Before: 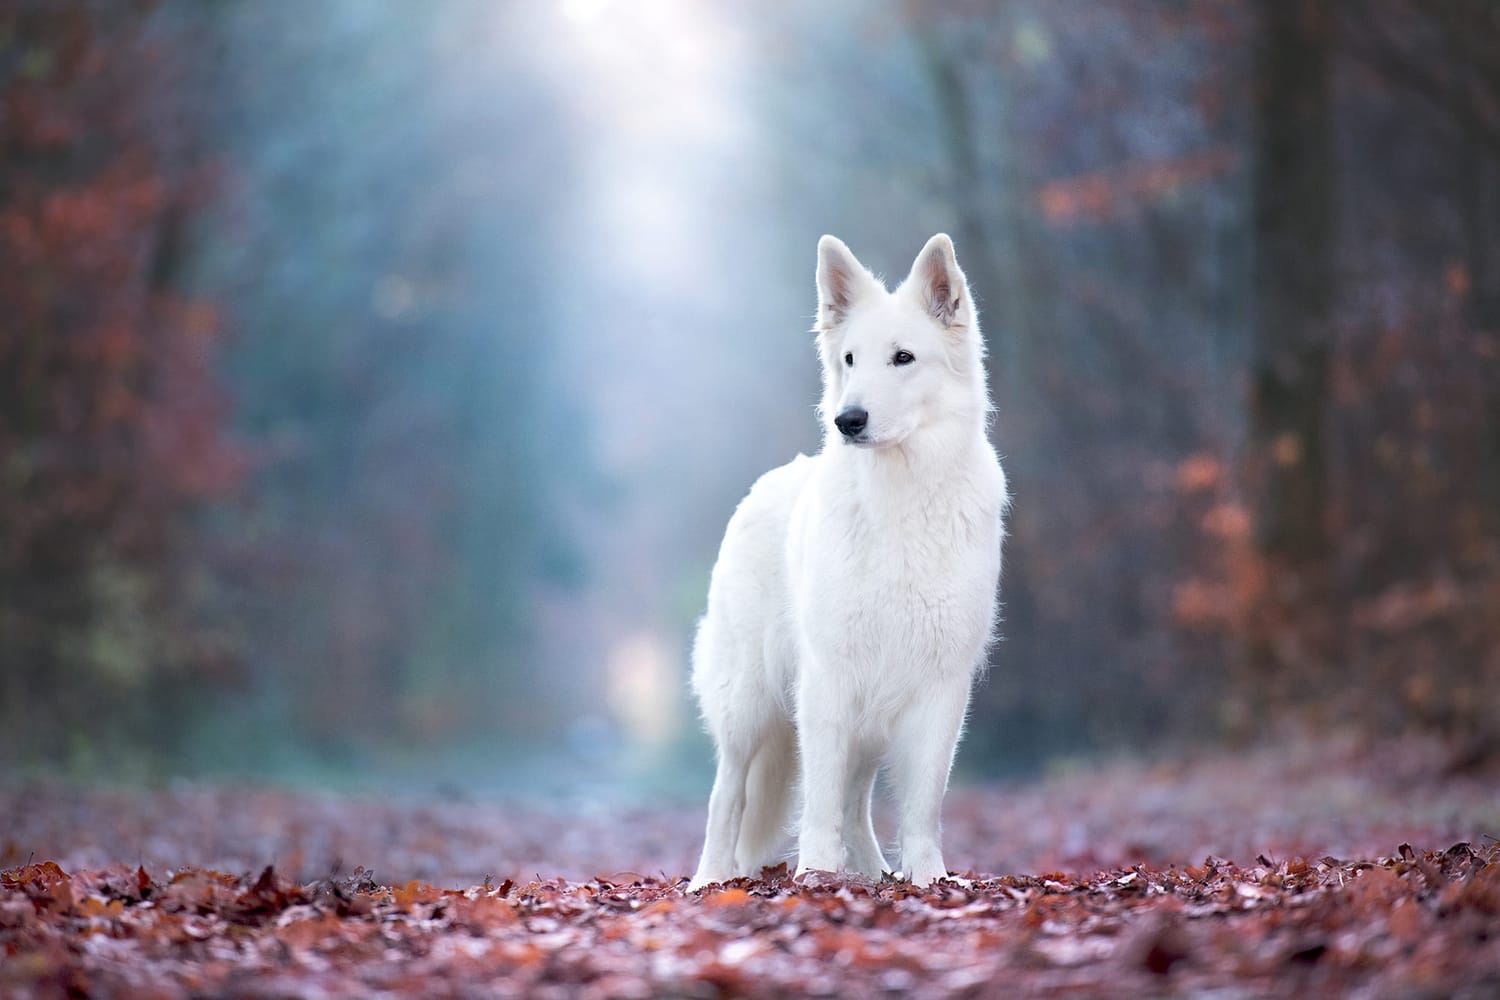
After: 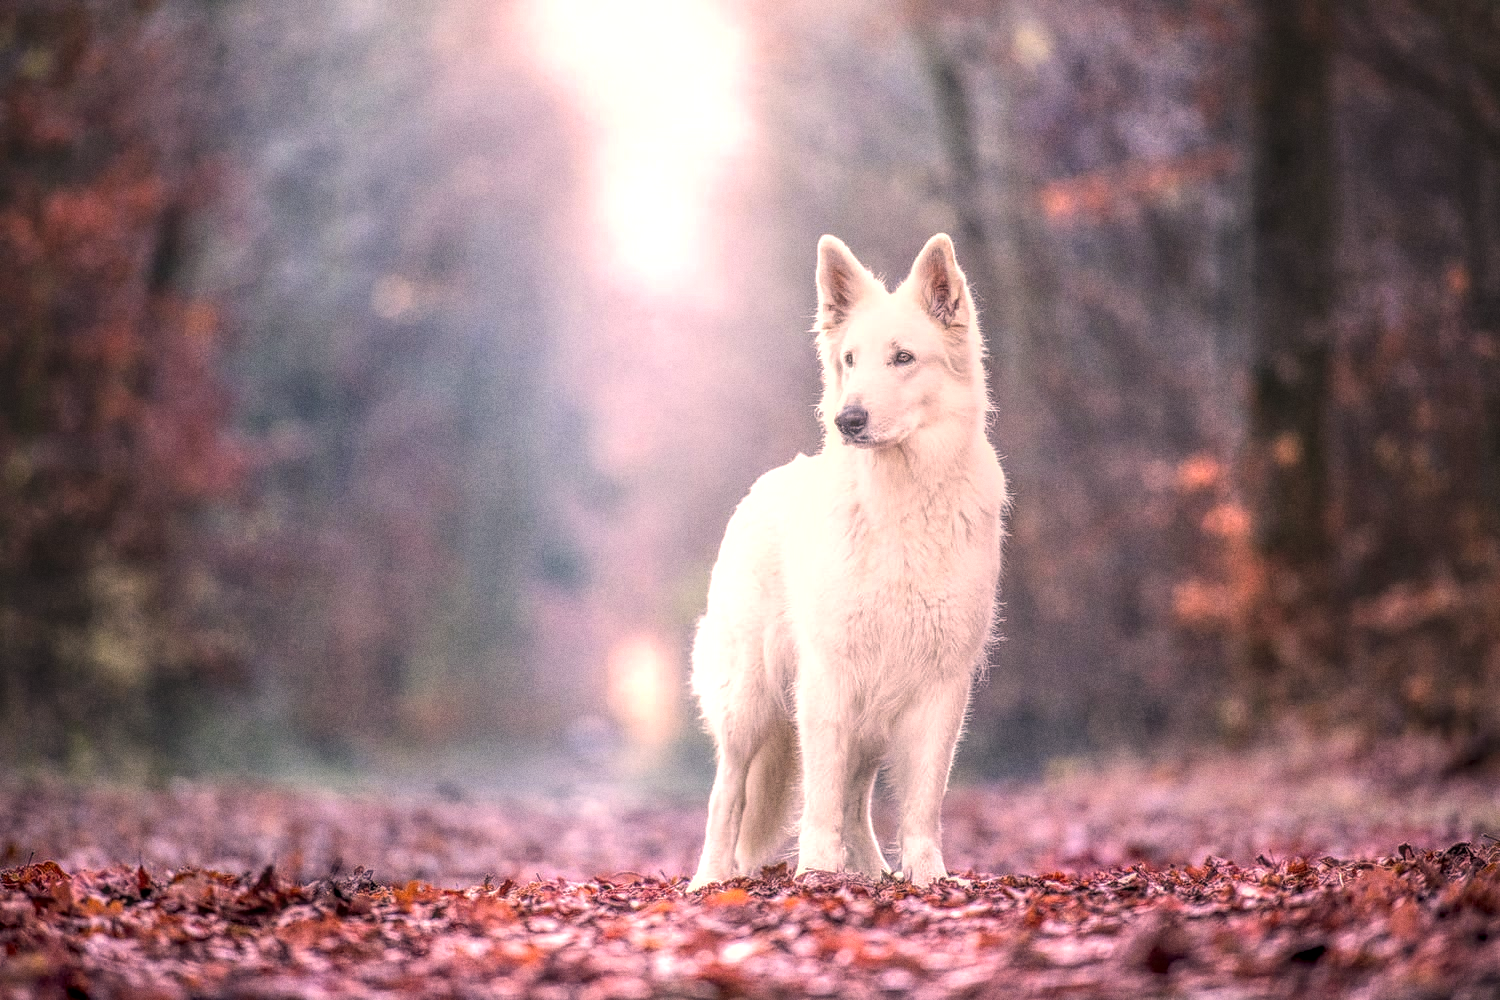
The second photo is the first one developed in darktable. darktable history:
grain: on, module defaults
color correction: highlights a* 21.16, highlights b* 19.61
tone equalizer: -8 EV -0.417 EV, -7 EV -0.389 EV, -6 EV -0.333 EV, -5 EV -0.222 EV, -3 EV 0.222 EV, -2 EV 0.333 EV, -1 EV 0.389 EV, +0 EV 0.417 EV, edges refinement/feathering 500, mask exposure compensation -1.57 EV, preserve details no
local contrast: highlights 0%, shadows 0%, detail 200%, midtone range 0.25
